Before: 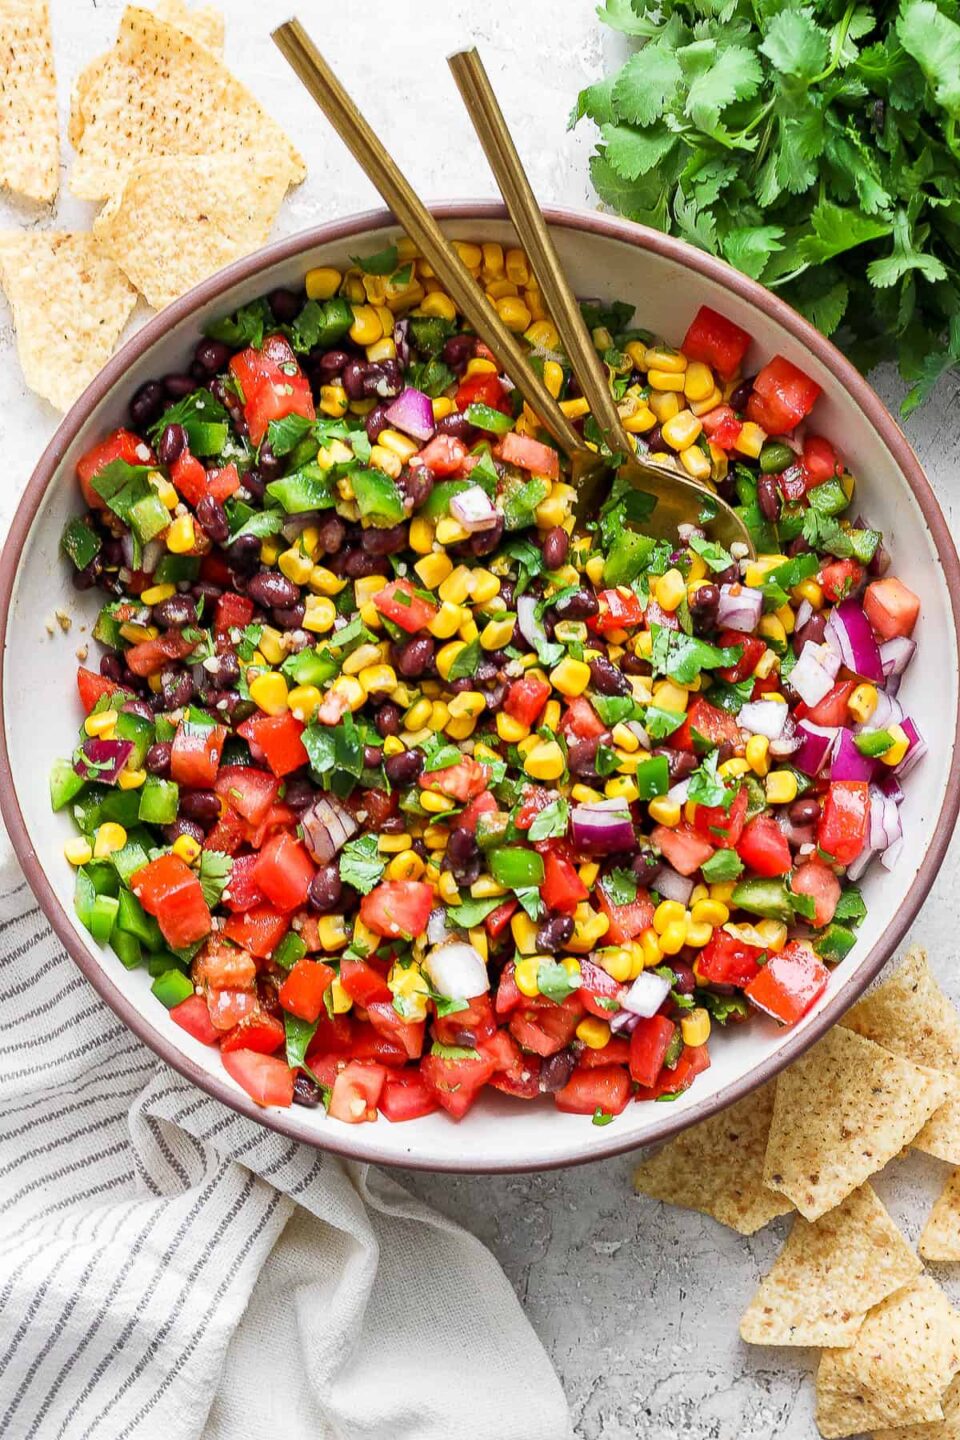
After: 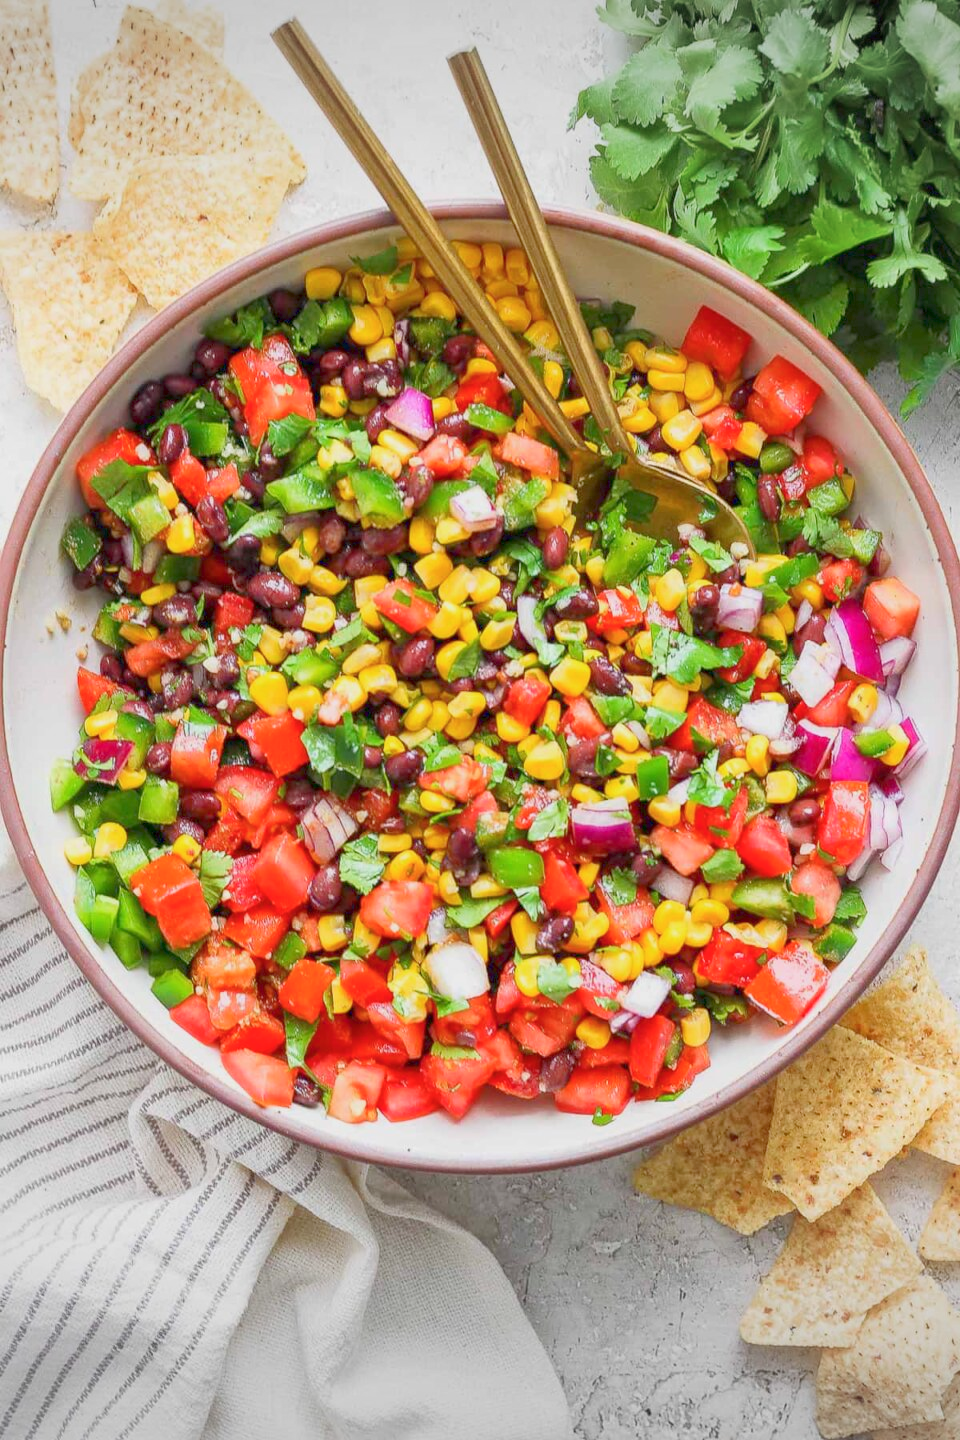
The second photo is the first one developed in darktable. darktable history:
vignetting: fall-off start 100%, brightness -0.282, width/height ratio 1.31
color balance rgb: contrast -30%
exposure: exposure 0.74 EV, compensate highlight preservation false
